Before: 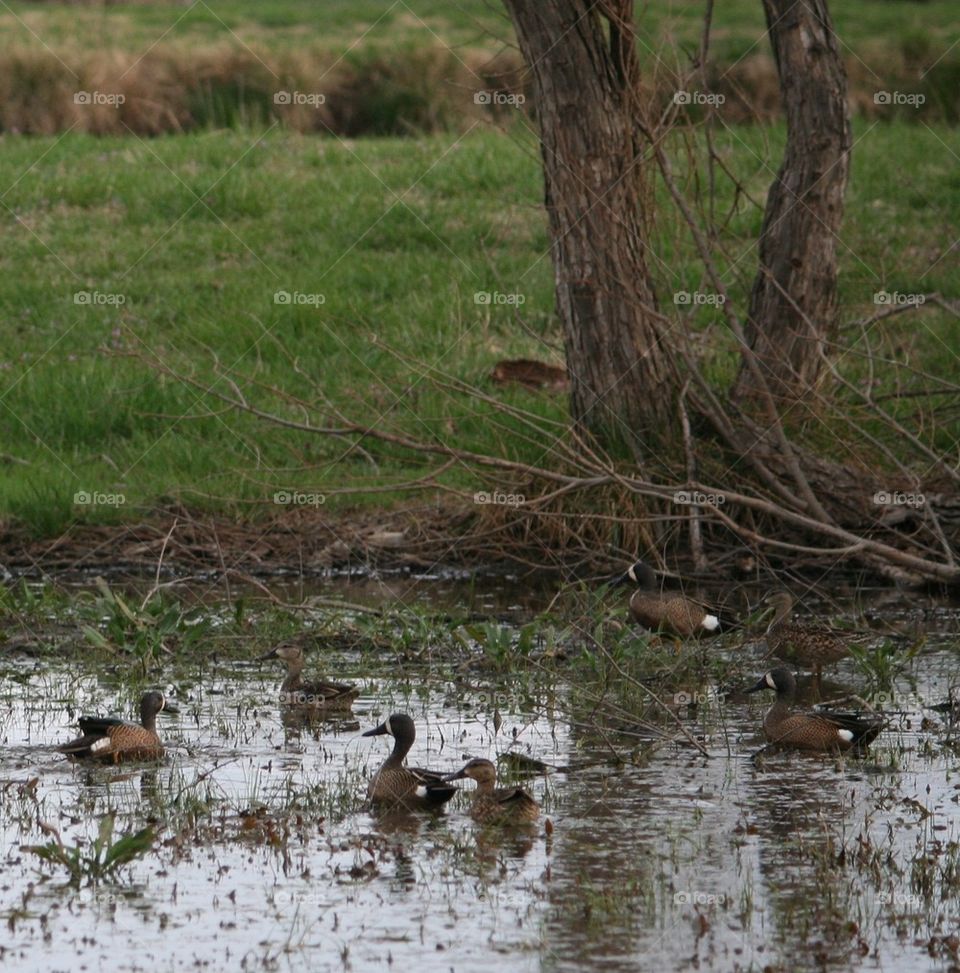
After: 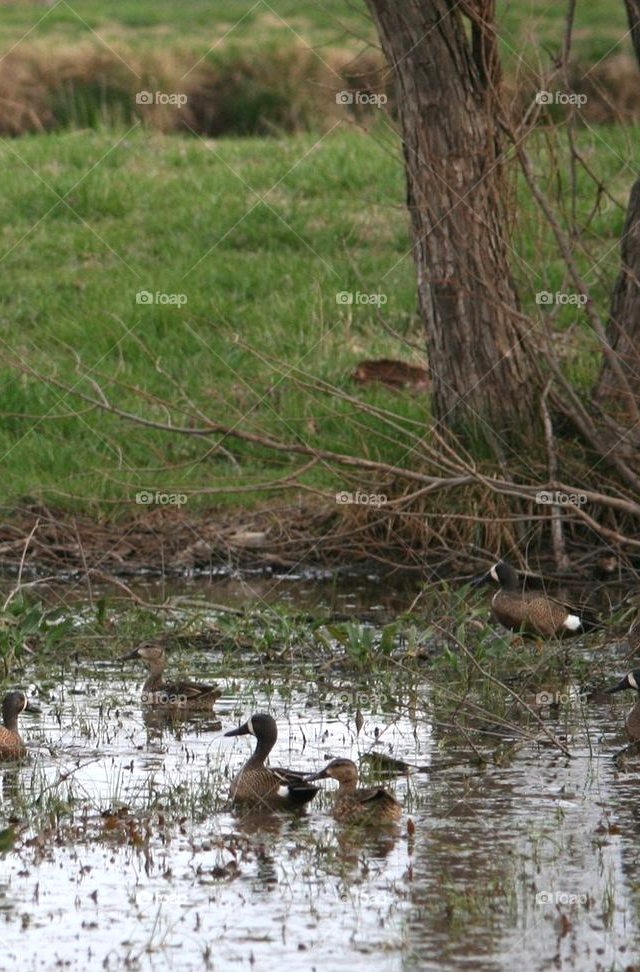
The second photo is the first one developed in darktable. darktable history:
crop and rotate: left 14.462%, right 18.796%
exposure: exposure 0.555 EV, compensate exposure bias true, compensate highlight preservation false
